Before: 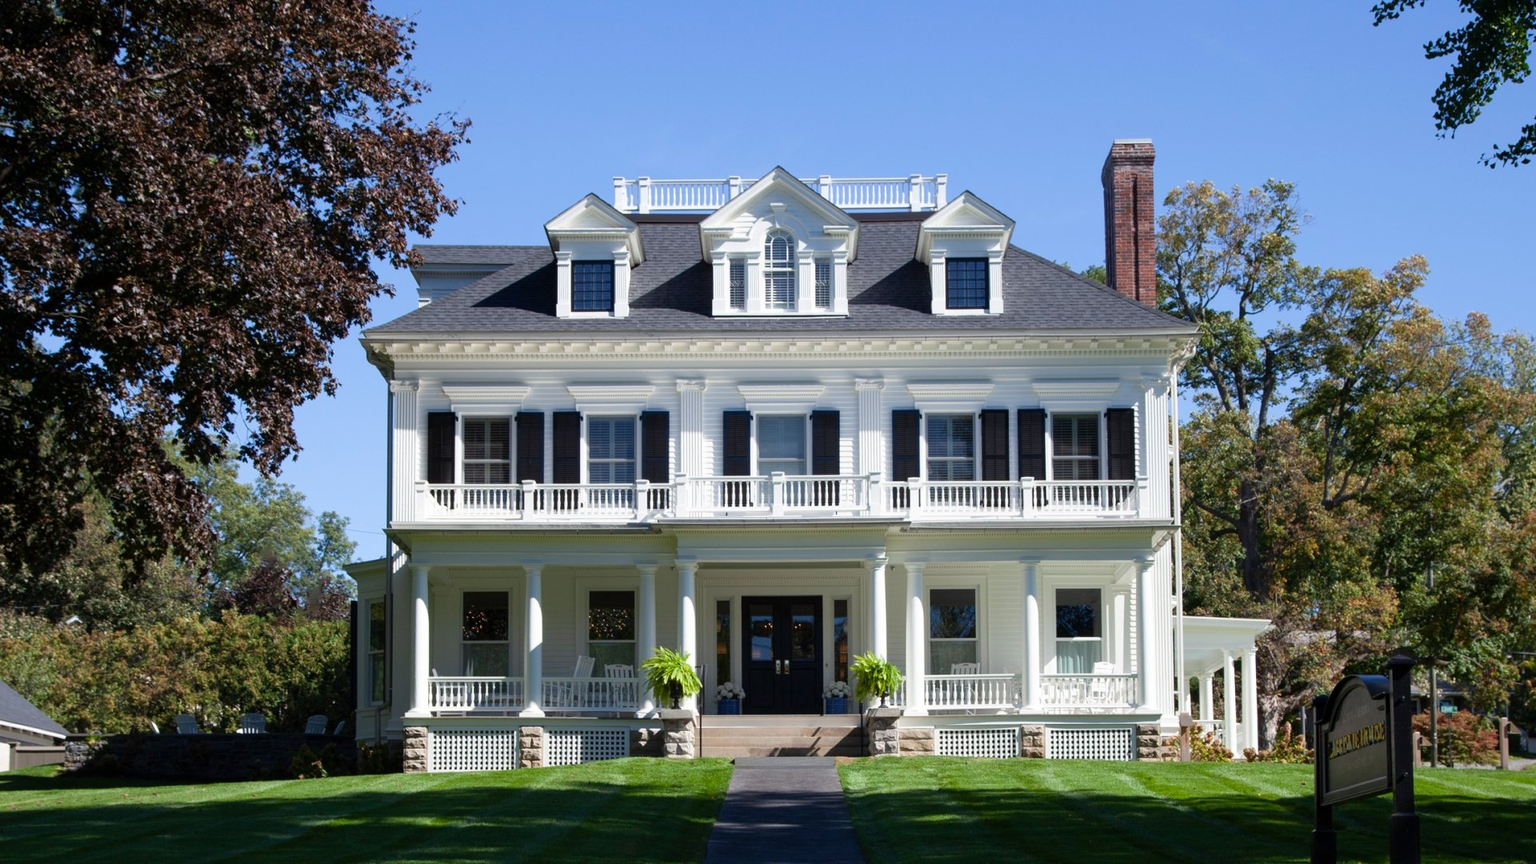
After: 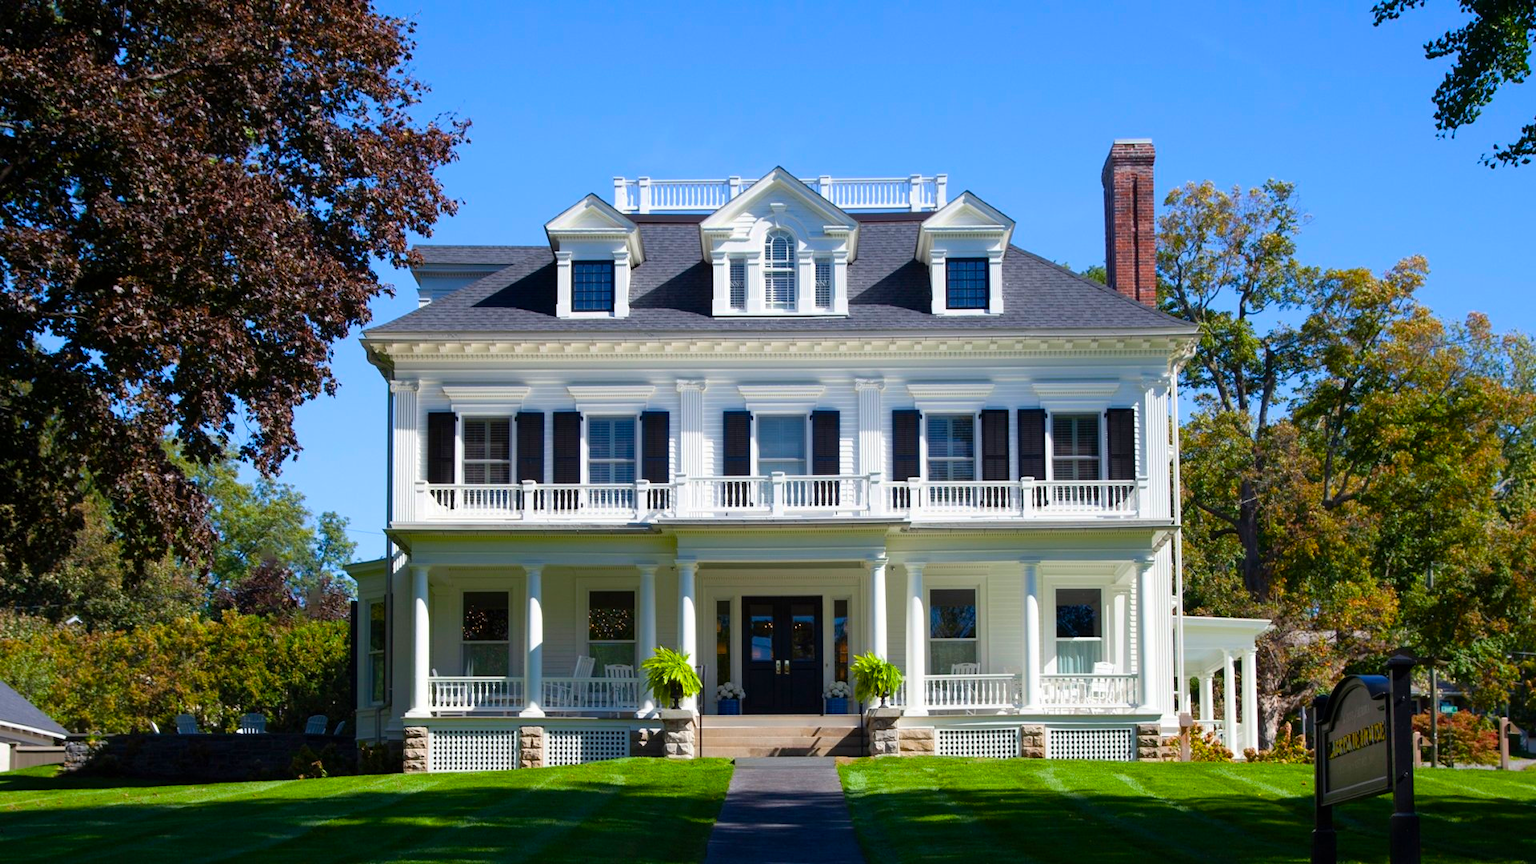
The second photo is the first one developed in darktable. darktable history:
color balance rgb: perceptual saturation grading › global saturation 20%, global vibrance 20%
color balance: output saturation 120%
